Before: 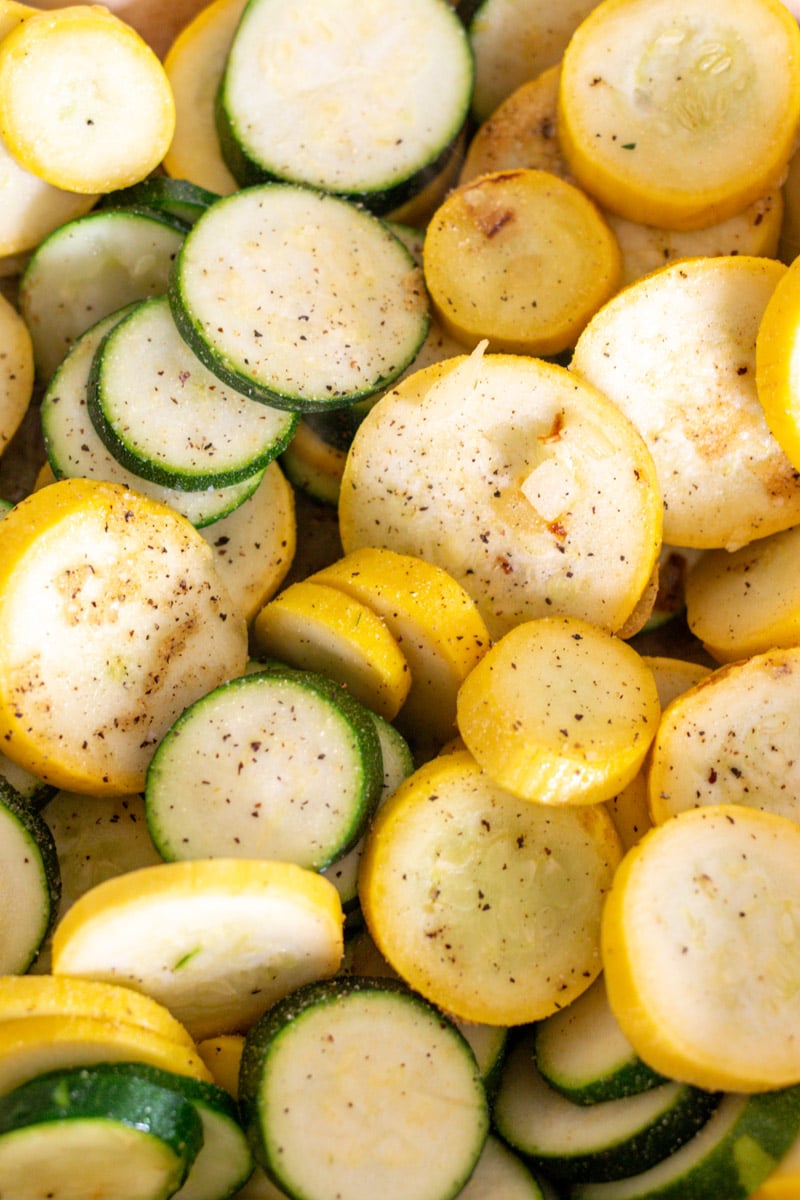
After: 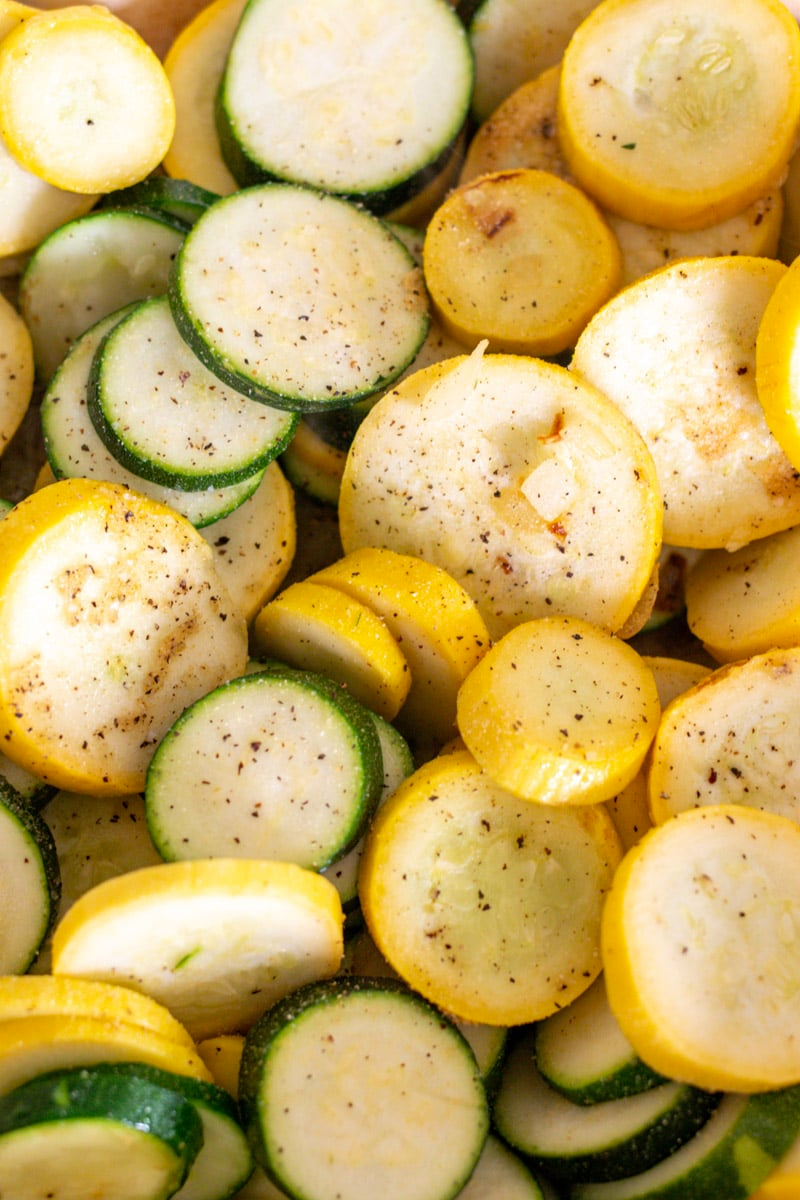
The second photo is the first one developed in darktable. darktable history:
haze removal: strength 0.1, compatibility mode true, adaptive false
white balance: emerald 1
